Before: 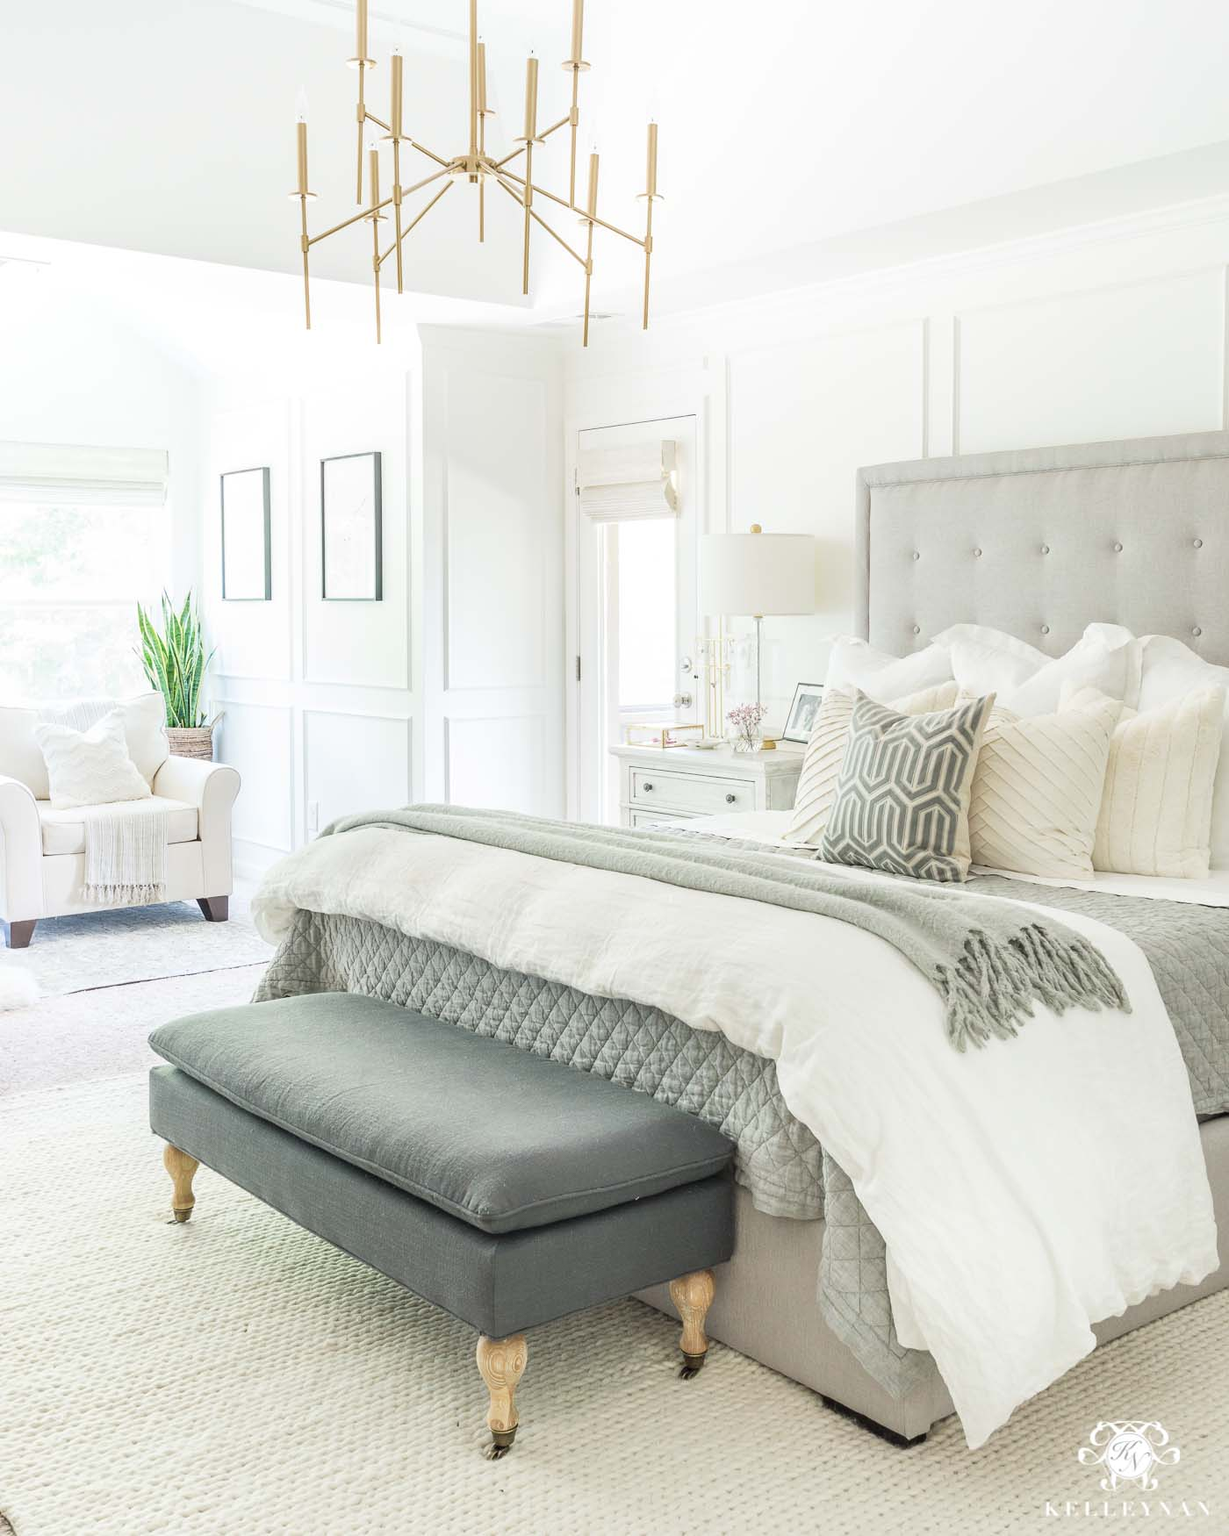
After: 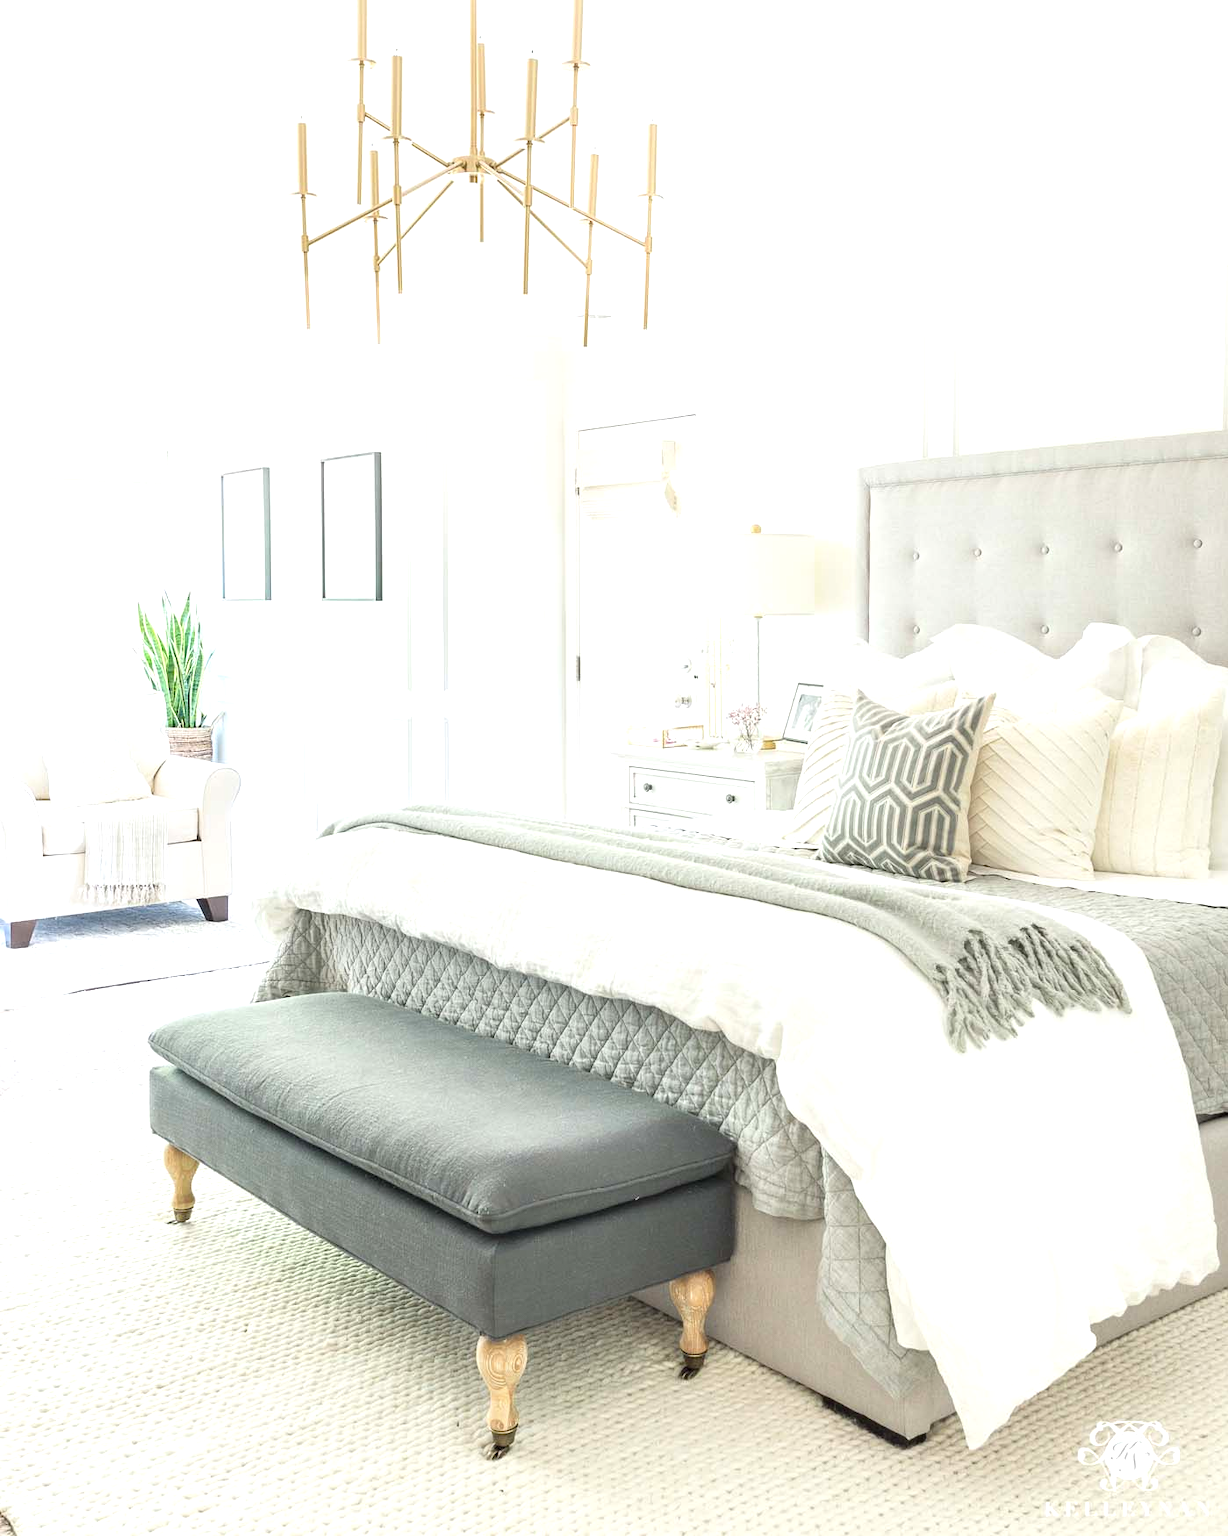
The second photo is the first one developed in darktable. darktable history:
exposure: black level correction 0.001, exposure 0.499 EV, compensate highlight preservation false
tone equalizer: on, module defaults
